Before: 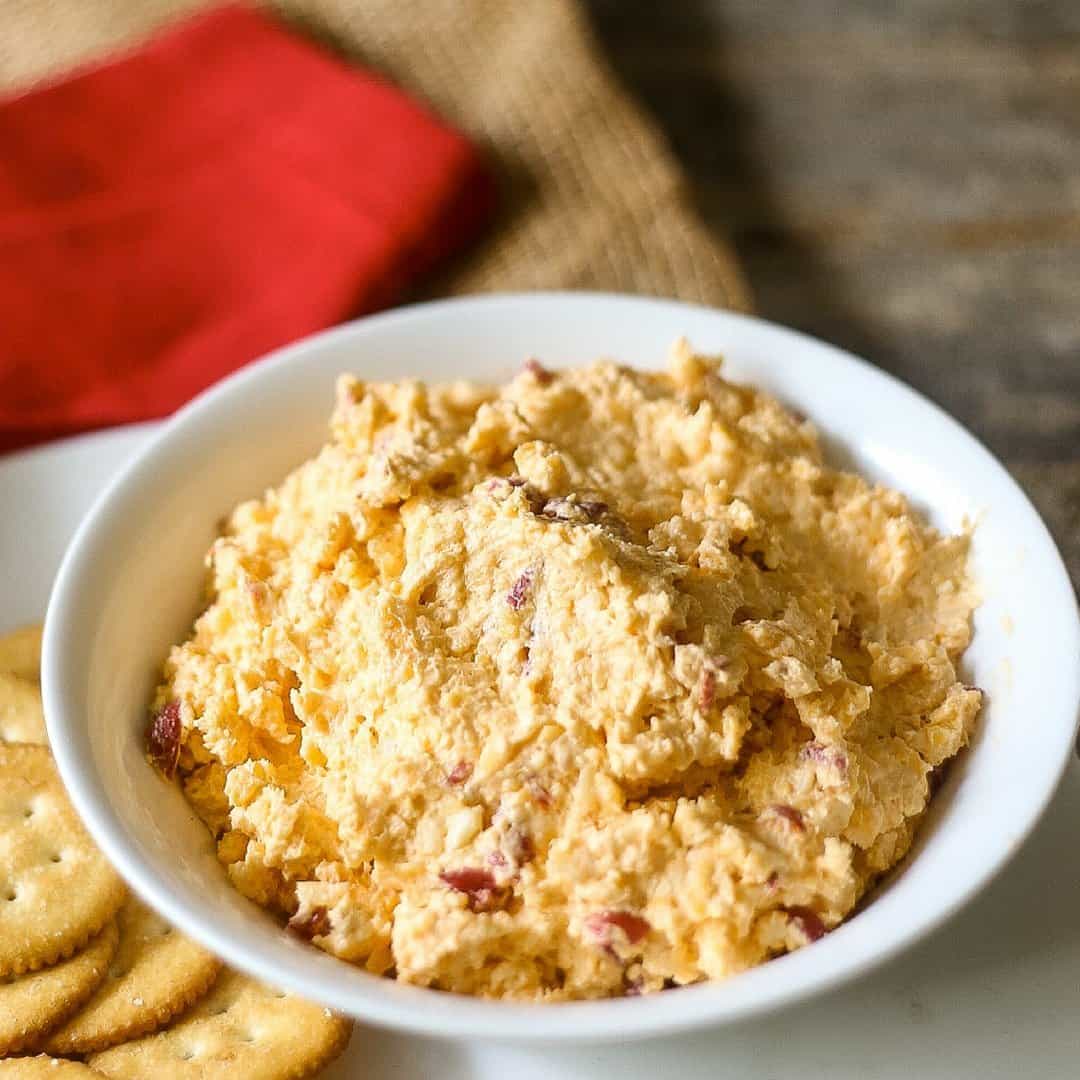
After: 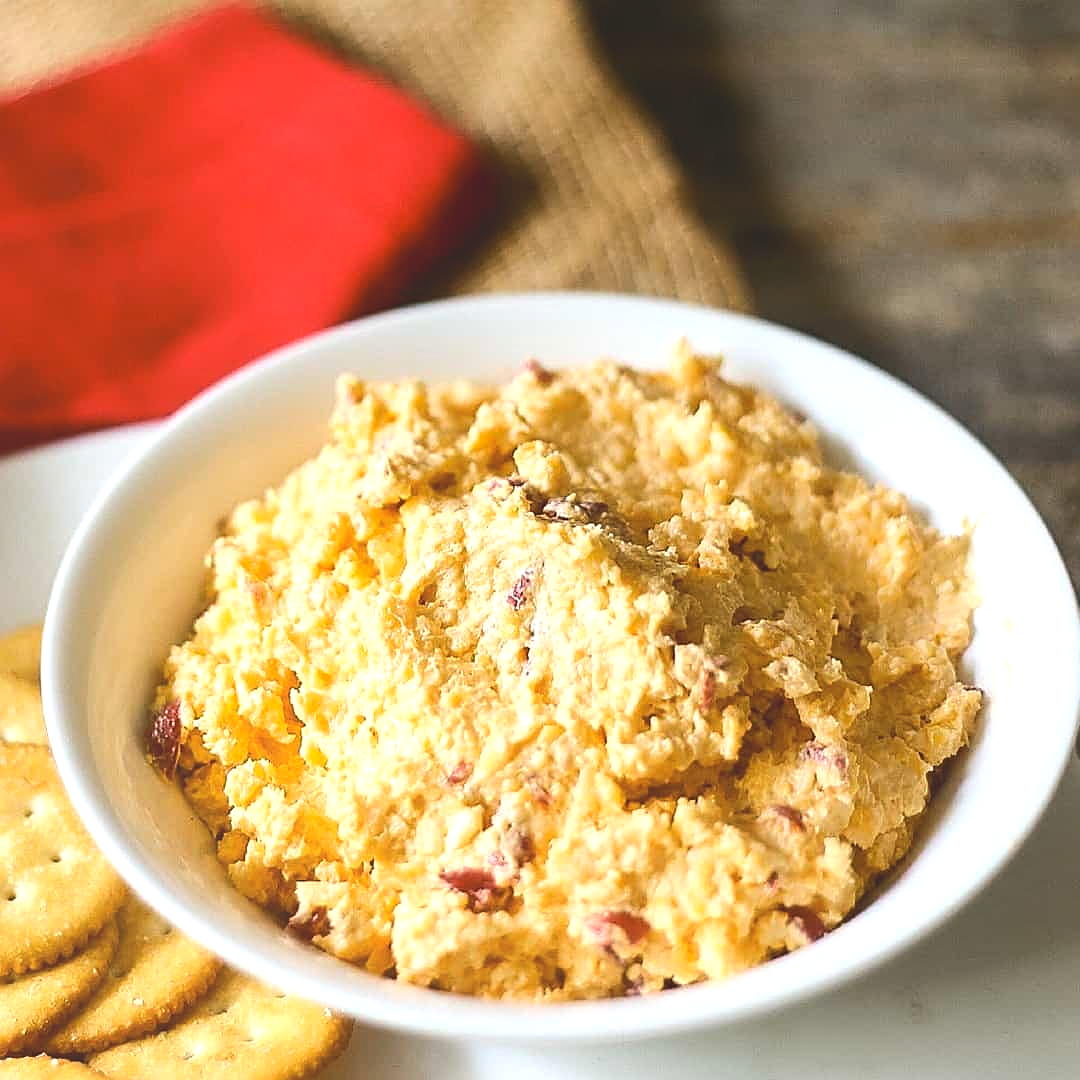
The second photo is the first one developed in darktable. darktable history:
sharpen: on, module defaults
tone equalizer: -8 EV -0.75 EV, -7 EV -0.7 EV, -6 EV -0.6 EV, -5 EV -0.4 EV, -3 EV 0.4 EV, -2 EV 0.6 EV, -1 EV 0.7 EV, +0 EV 0.75 EV, edges refinement/feathering 500, mask exposure compensation -1.57 EV, preserve details no
local contrast: detail 69%
